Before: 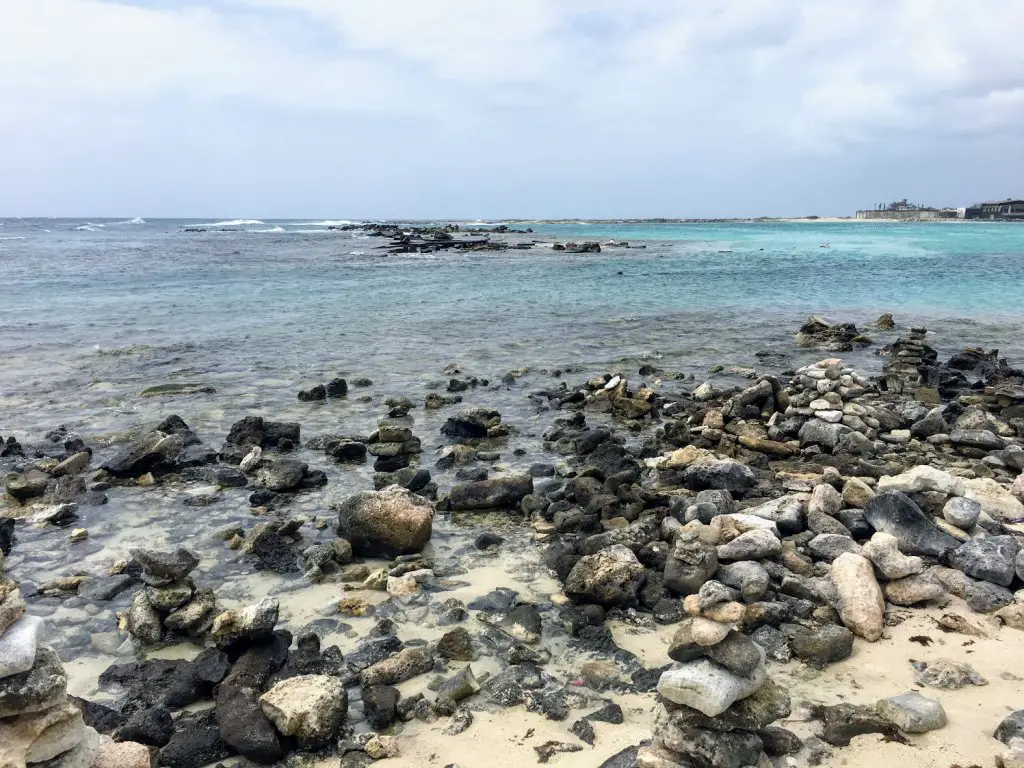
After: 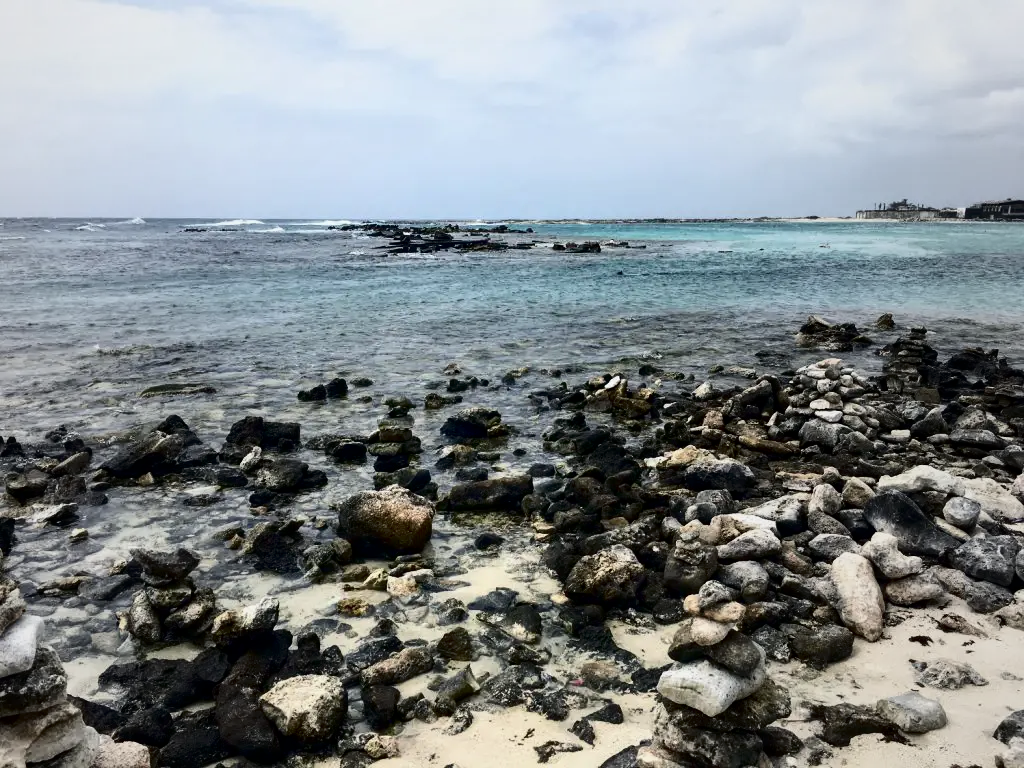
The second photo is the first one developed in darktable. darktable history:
vignetting: fall-off start 18.21%, fall-off radius 137.95%, brightness -0.207, center (-0.078, 0.066), width/height ratio 0.62, shape 0.59
contrast brightness saturation: contrast 0.24, brightness -0.24, saturation 0.14
